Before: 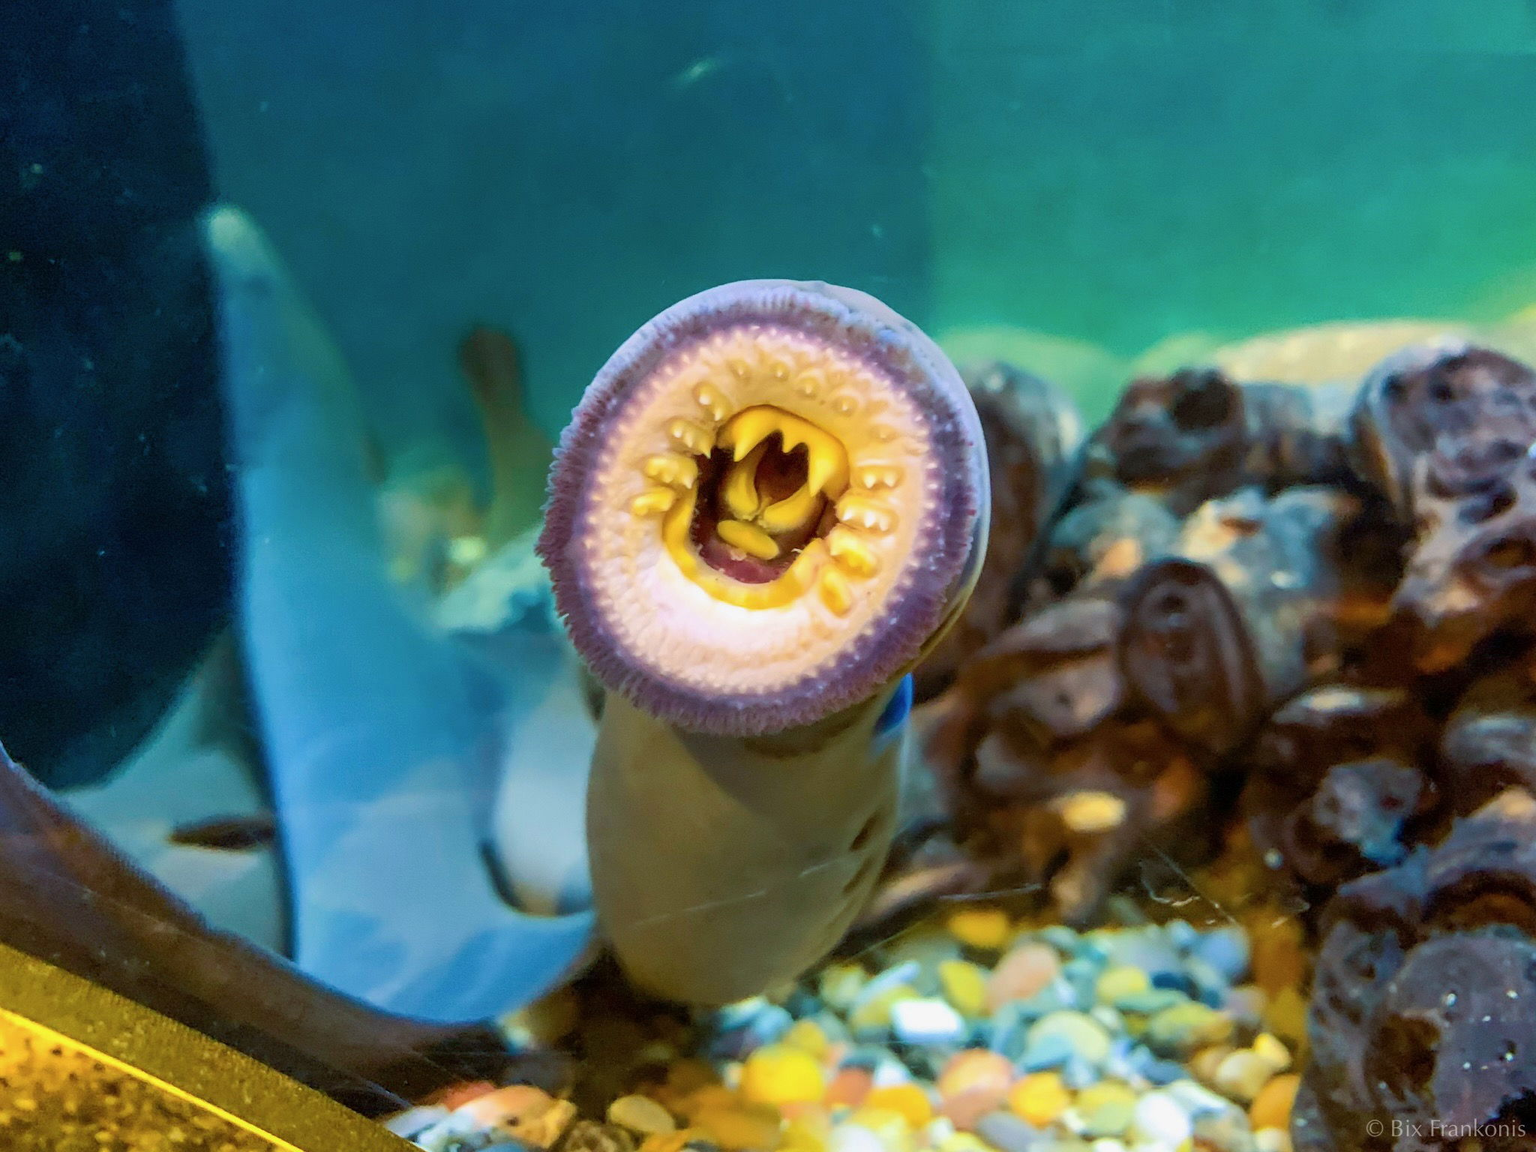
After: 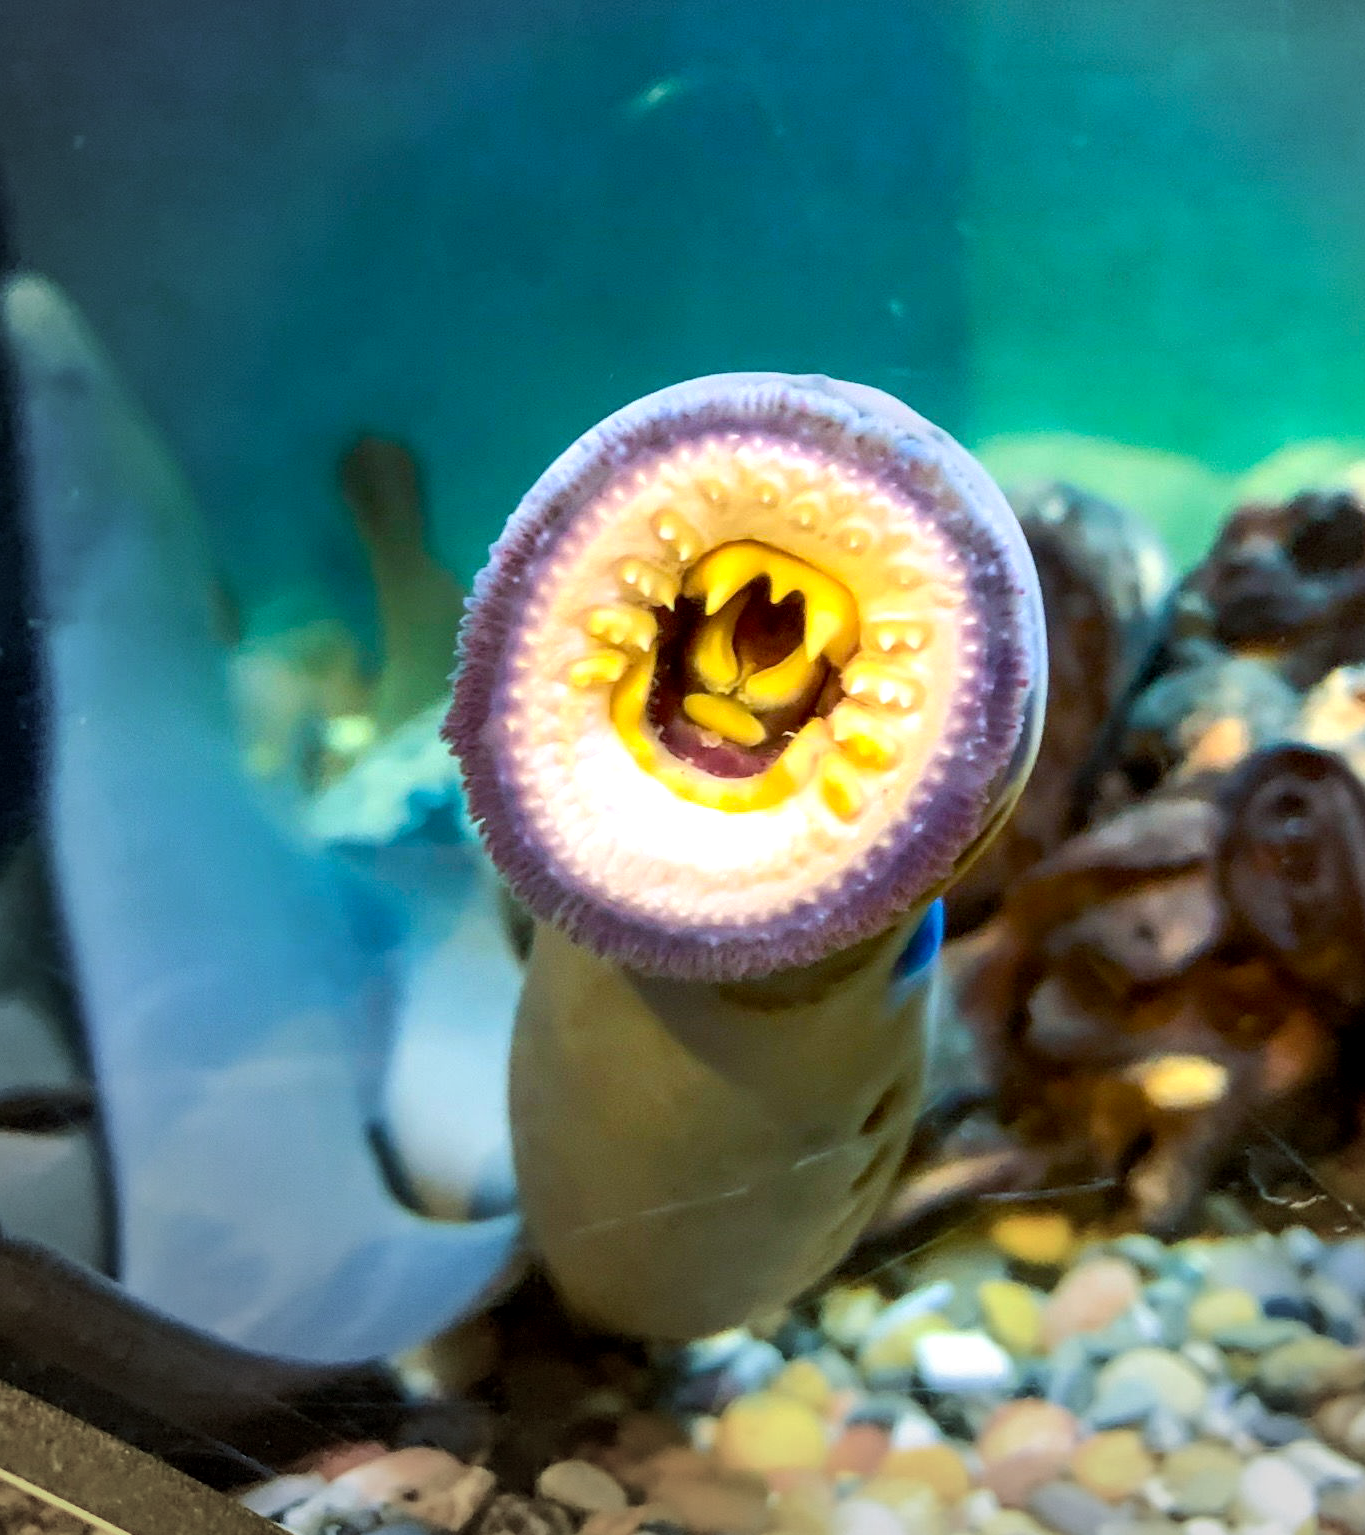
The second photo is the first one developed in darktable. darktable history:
crop and rotate: left 13.342%, right 19.991%
vignetting: fall-off start 73.57%, center (0.22, -0.235)
exposure: exposure 0.2 EV, compensate highlight preservation false
tone equalizer: -8 EV -0.417 EV, -7 EV -0.389 EV, -6 EV -0.333 EV, -5 EV -0.222 EV, -3 EV 0.222 EV, -2 EV 0.333 EV, -1 EV 0.389 EV, +0 EV 0.417 EV, edges refinement/feathering 500, mask exposure compensation -1.57 EV, preserve details no
